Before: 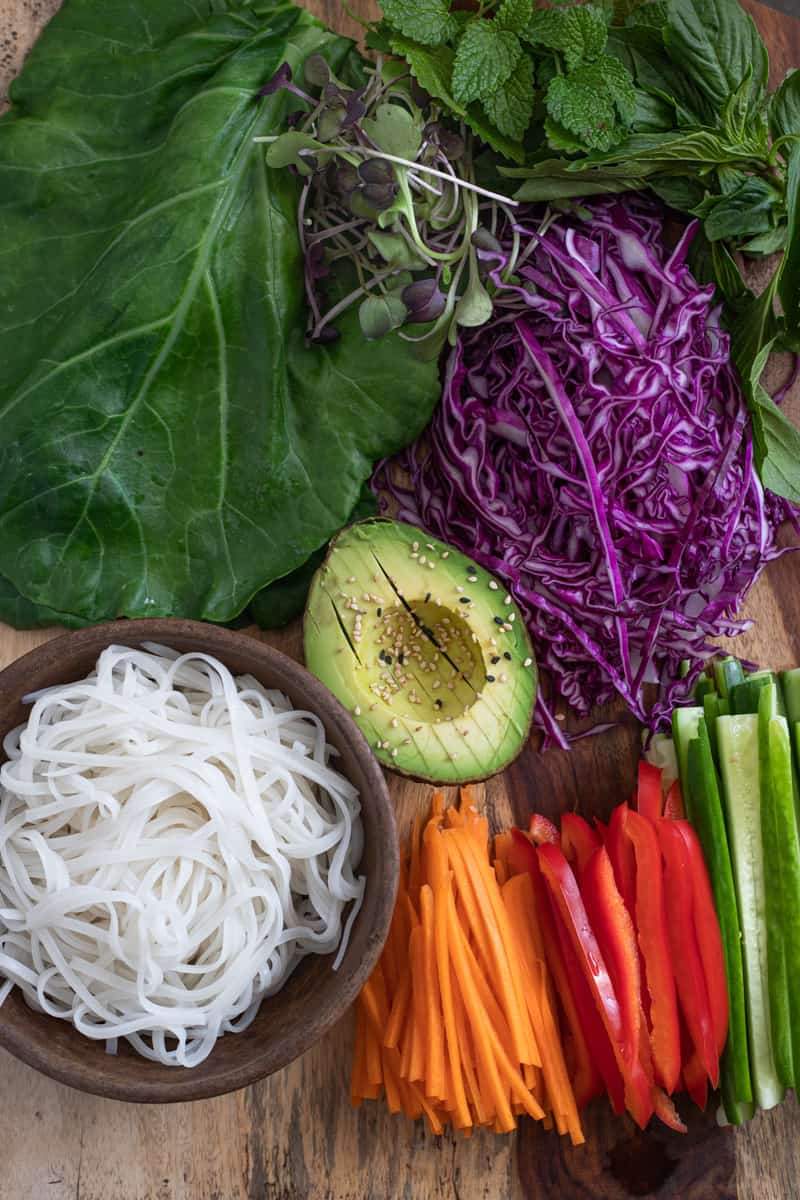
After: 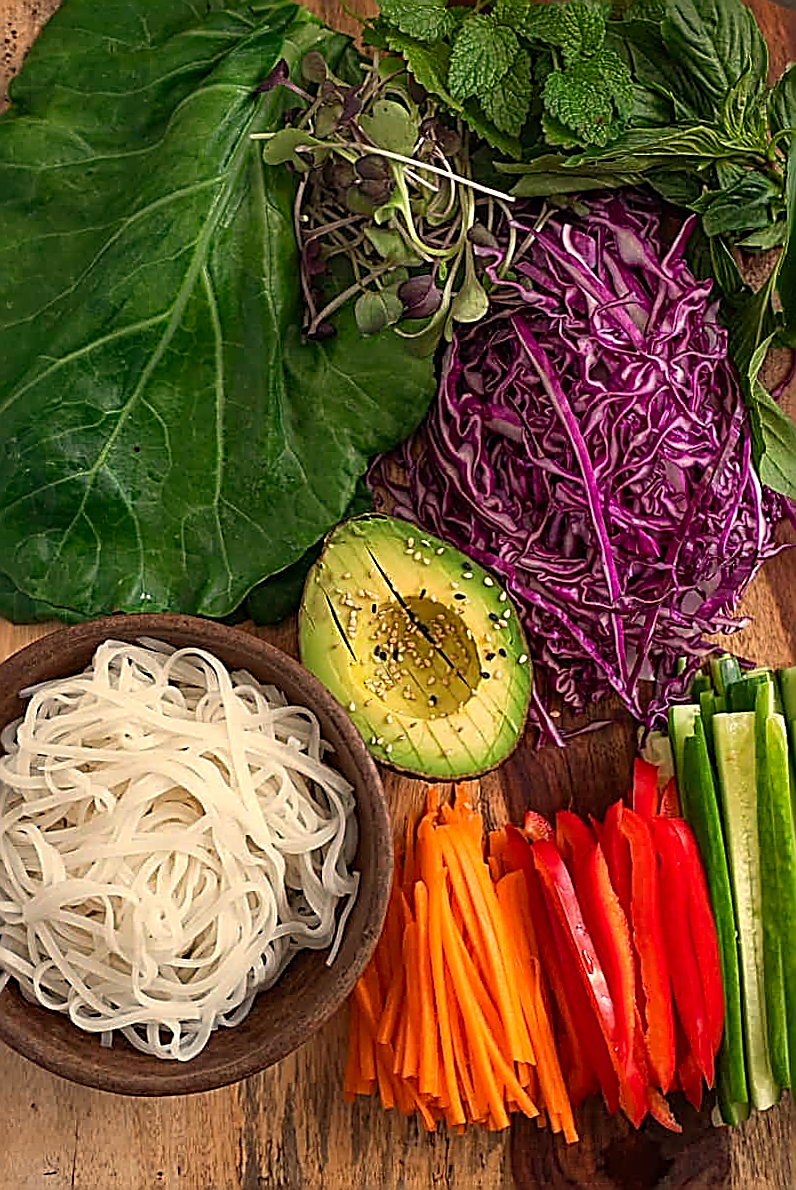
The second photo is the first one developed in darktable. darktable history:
color correction: saturation 1.1
rotate and perspective: rotation 0.192°, lens shift (horizontal) -0.015, crop left 0.005, crop right 0.996, crop top 0.006, crop bottom 0.99
exposure: compensate highlight preservation false
sharpen: amount 1.861
haze removal: compatibility mode true, adaptive false
white balance: red 1.138, green 0.996, blue 0.812
